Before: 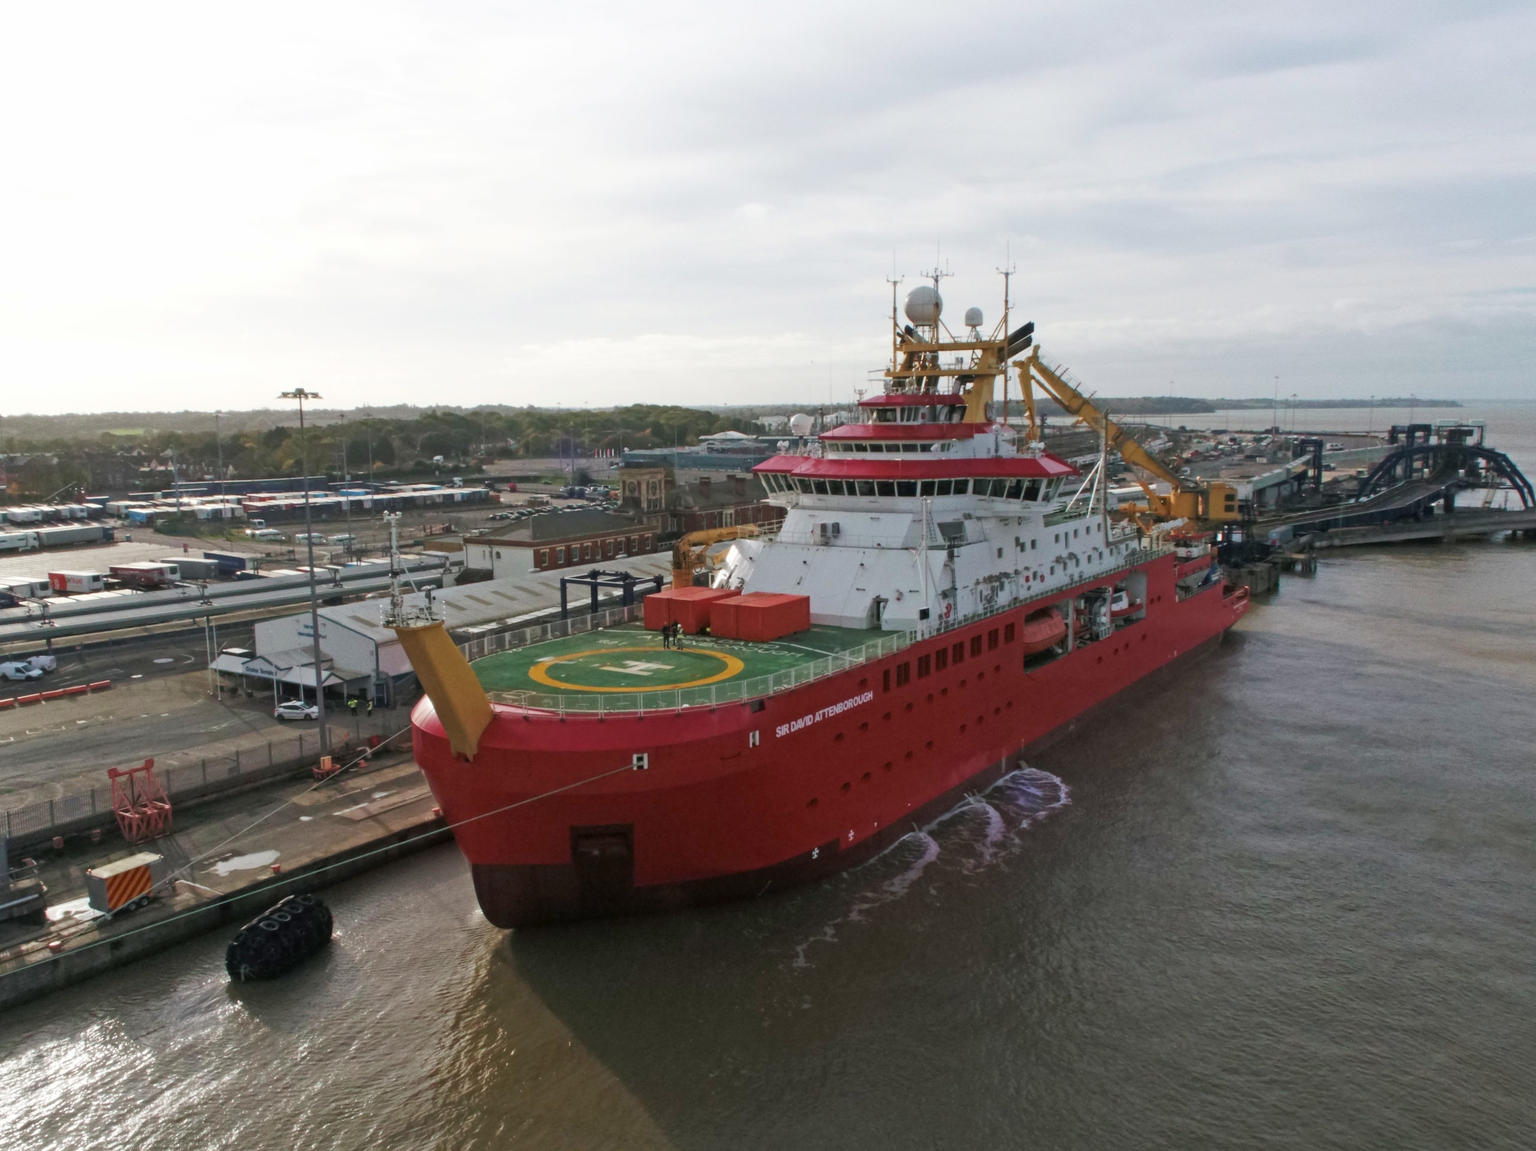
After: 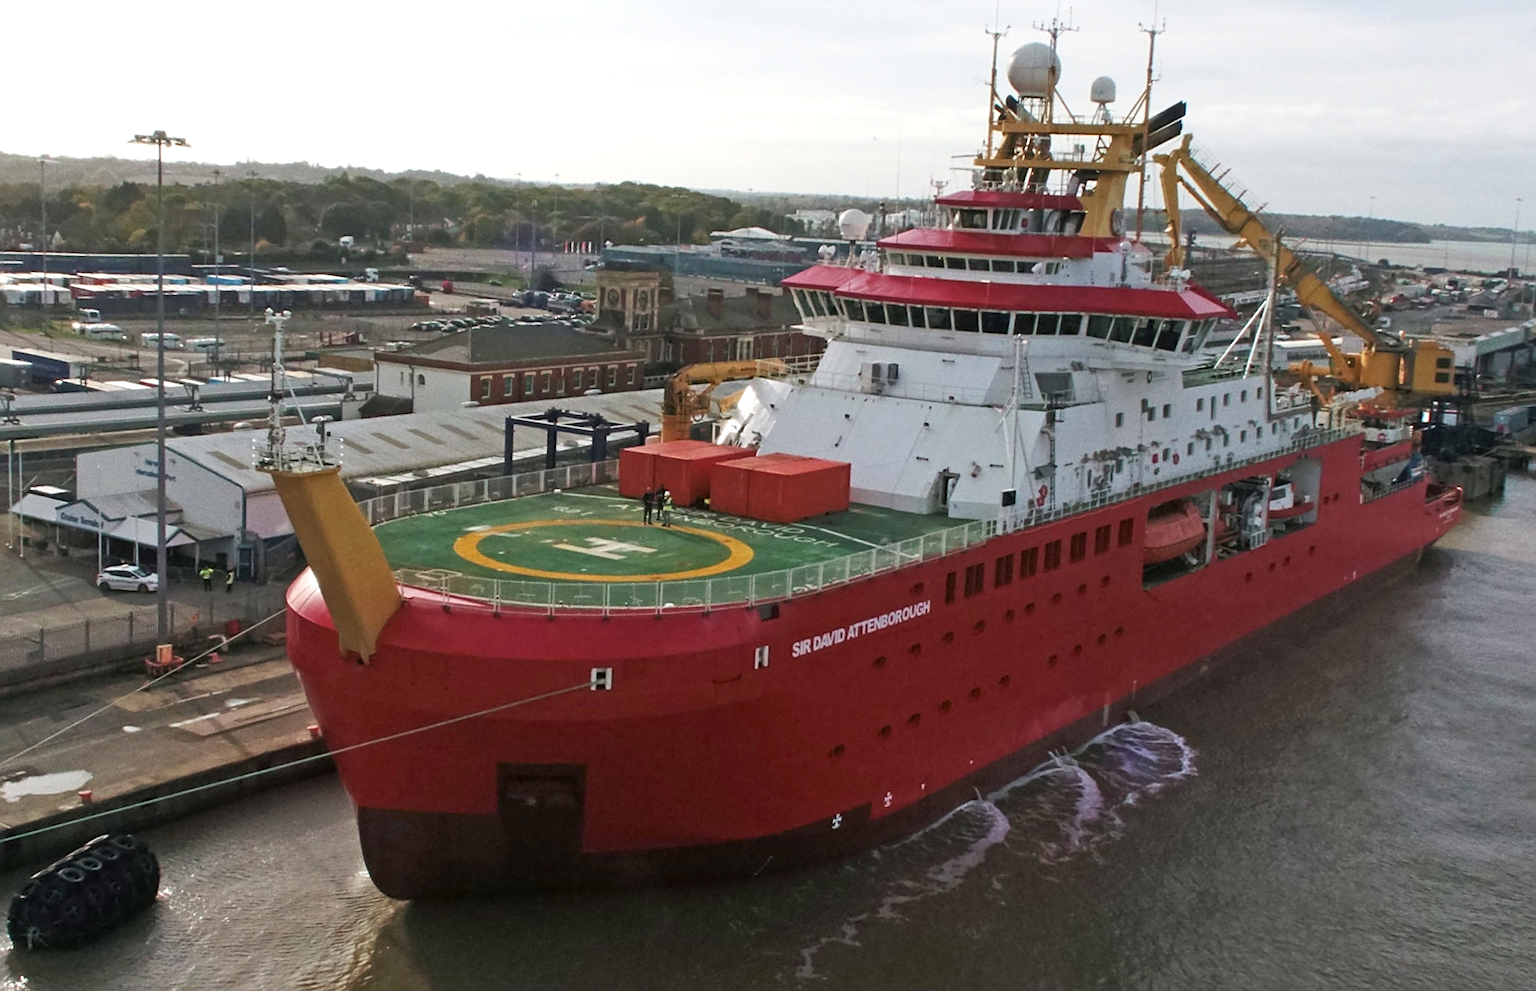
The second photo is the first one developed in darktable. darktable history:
sharpen: on, module defaults
exposure: black level correction 0, exposure 0.899 EV, compensate exposure bias true, compensate highlight preservation false
crop and rotate: angle -3.55°, left 9.857%, top 20.94%, right 12.509%, bottom 12.129%
contrast brightness saturation: contrast 0.074
